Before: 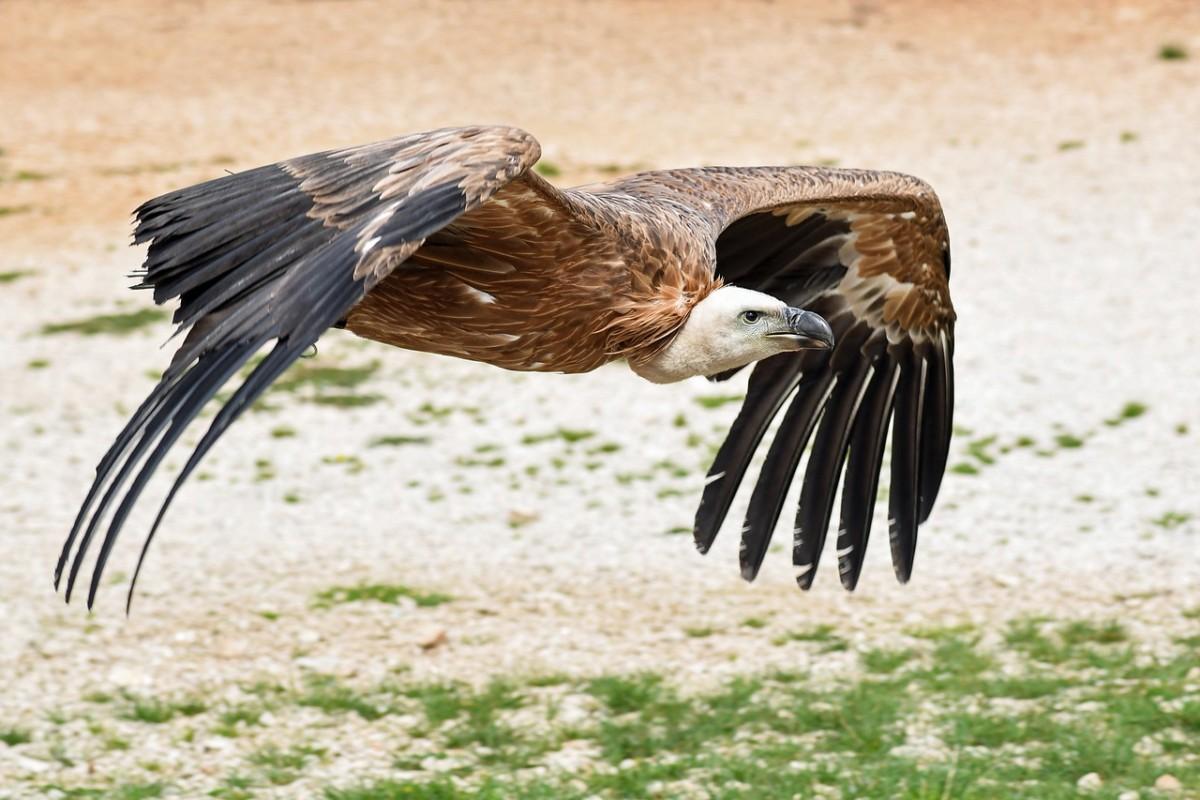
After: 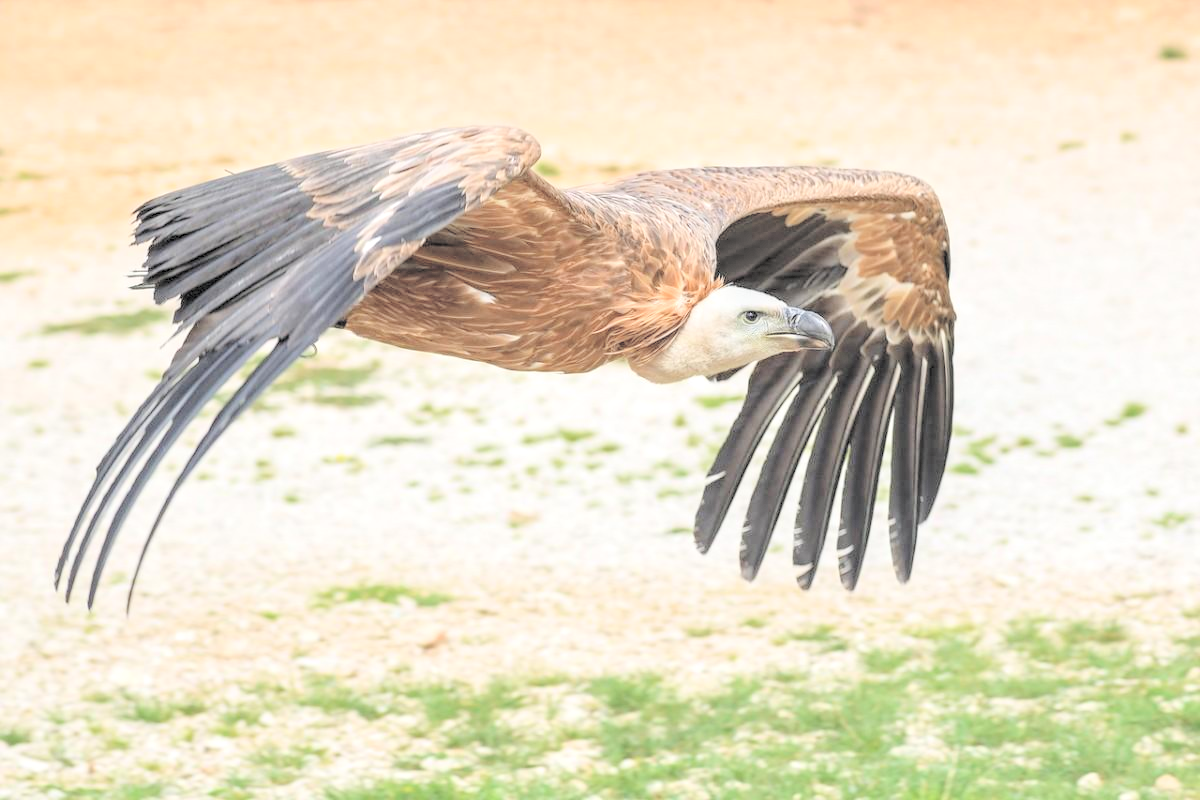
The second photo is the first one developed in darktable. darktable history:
local contrast: on, module defaults
contrast brightness saturation: brightness 0.999
